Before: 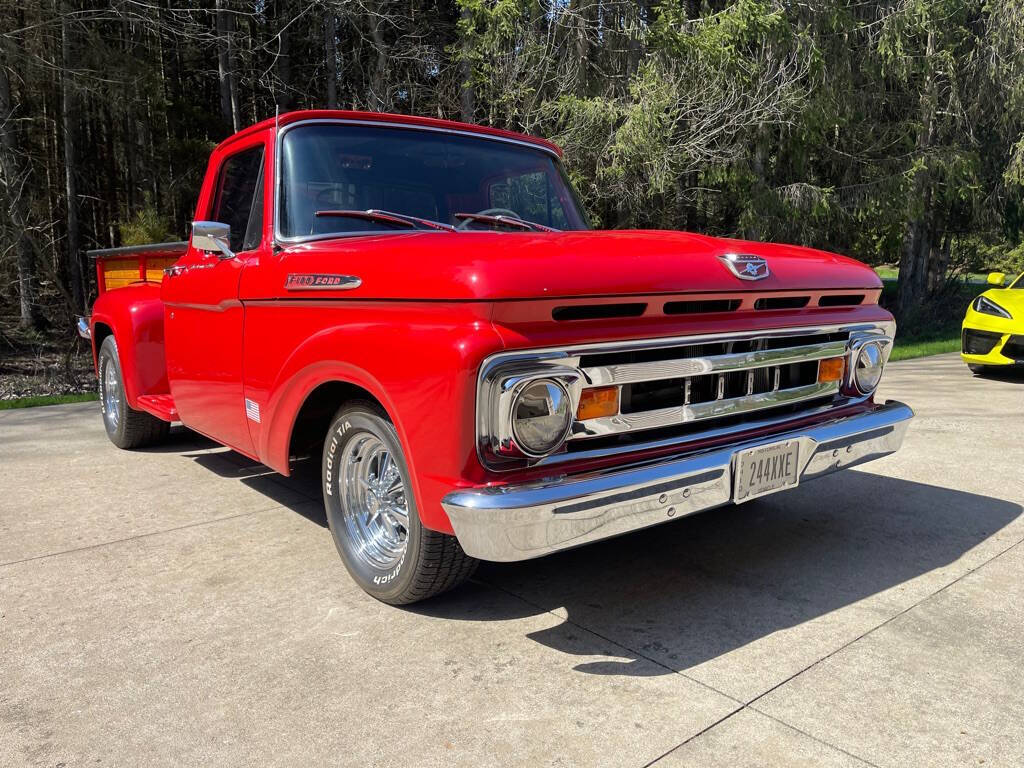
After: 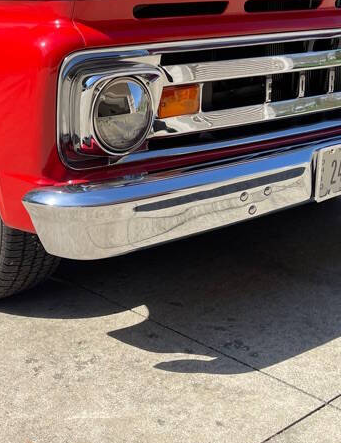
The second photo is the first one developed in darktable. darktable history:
crop: left 40.933%, top 39.446%, right 25.685%, bottom 2.831%
